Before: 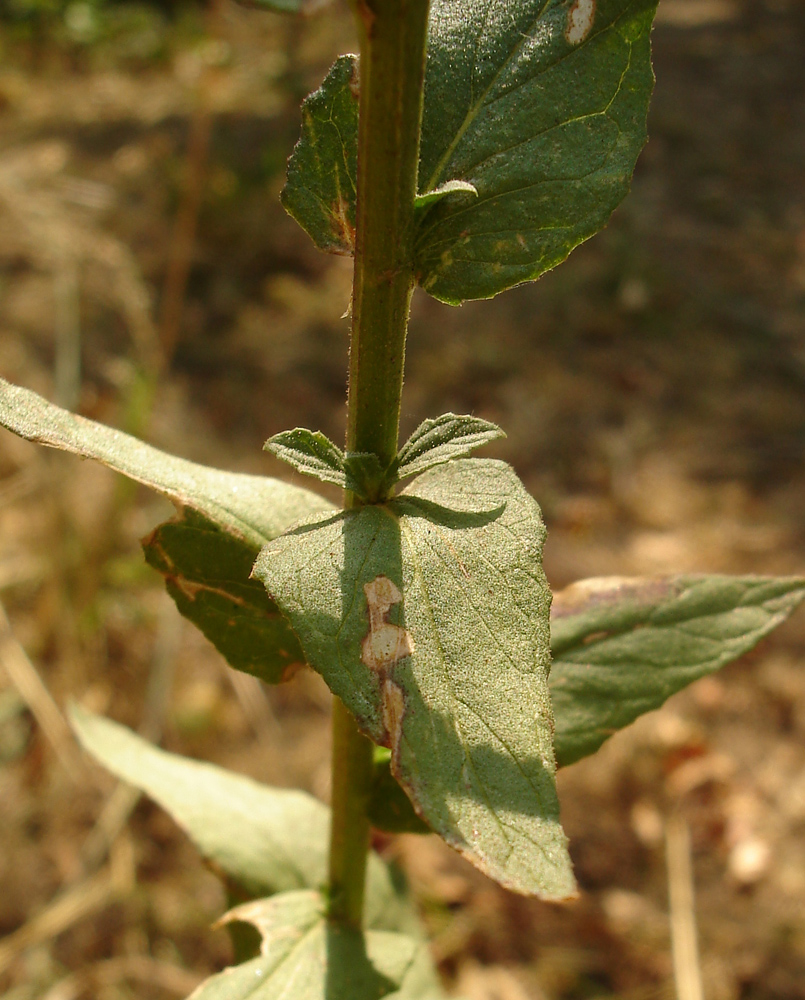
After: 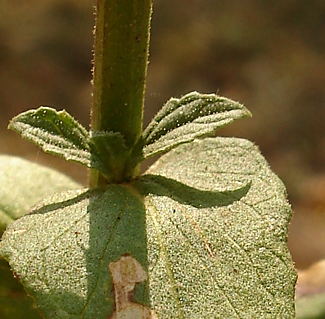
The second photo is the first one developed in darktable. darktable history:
sharpen: radius 1.864, amount 0.398, threshold 1.271
crop: left 31.751%, top 32.172%, right 27.8%, bottom 35.83%
